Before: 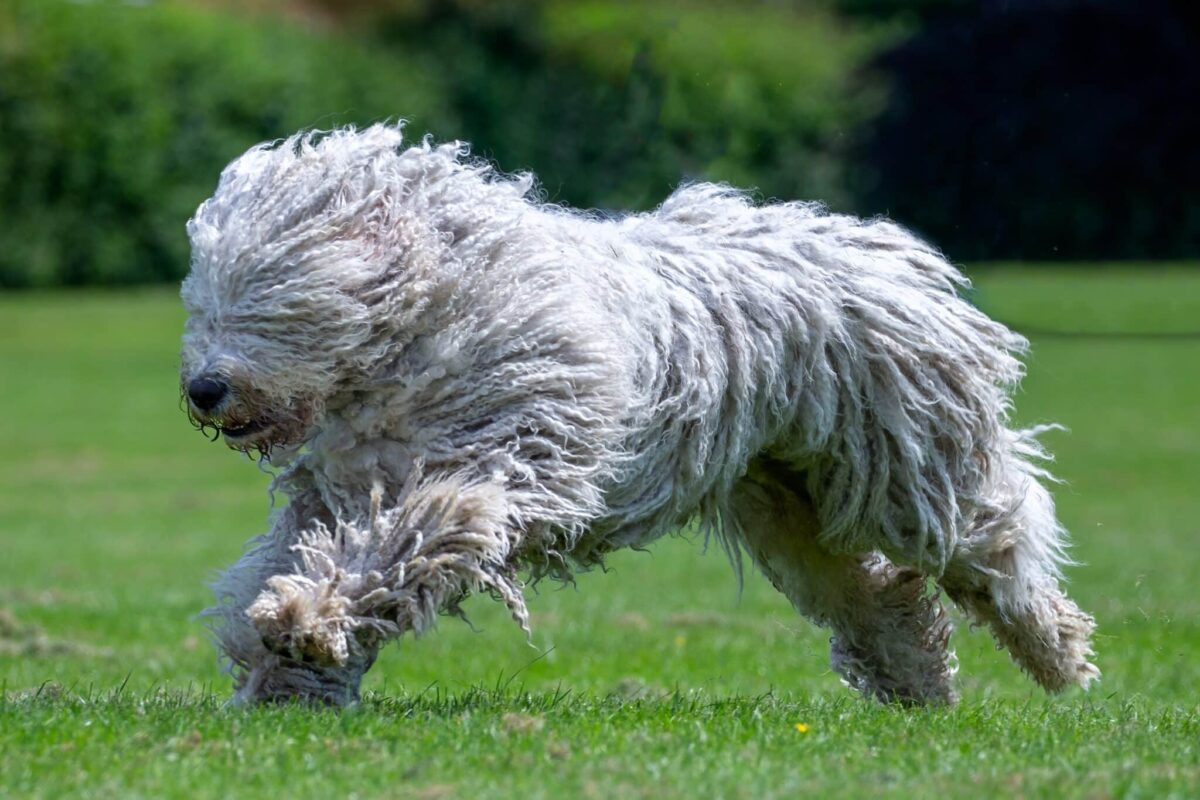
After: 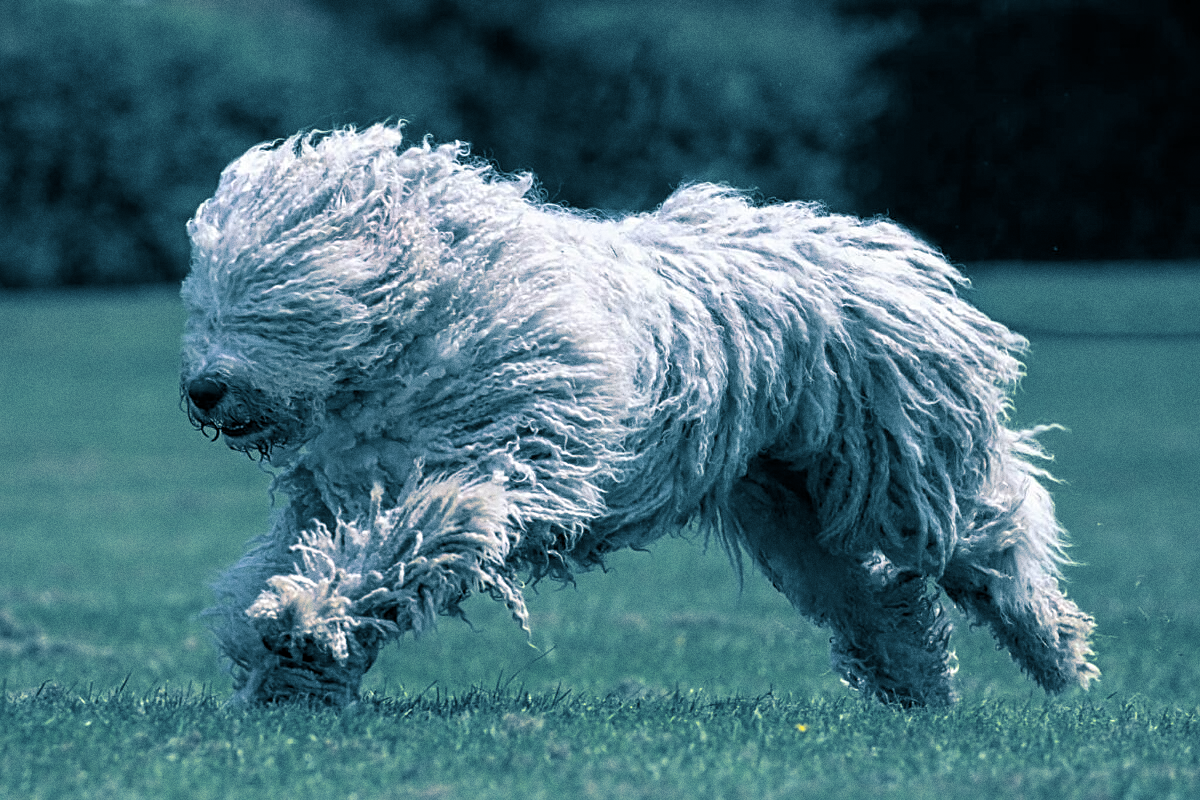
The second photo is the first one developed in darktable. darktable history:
sharpen: on, module defaults
grain: coarseness 0.09 ISO
split-toning: shadows › hue 212.4°, balance -70
